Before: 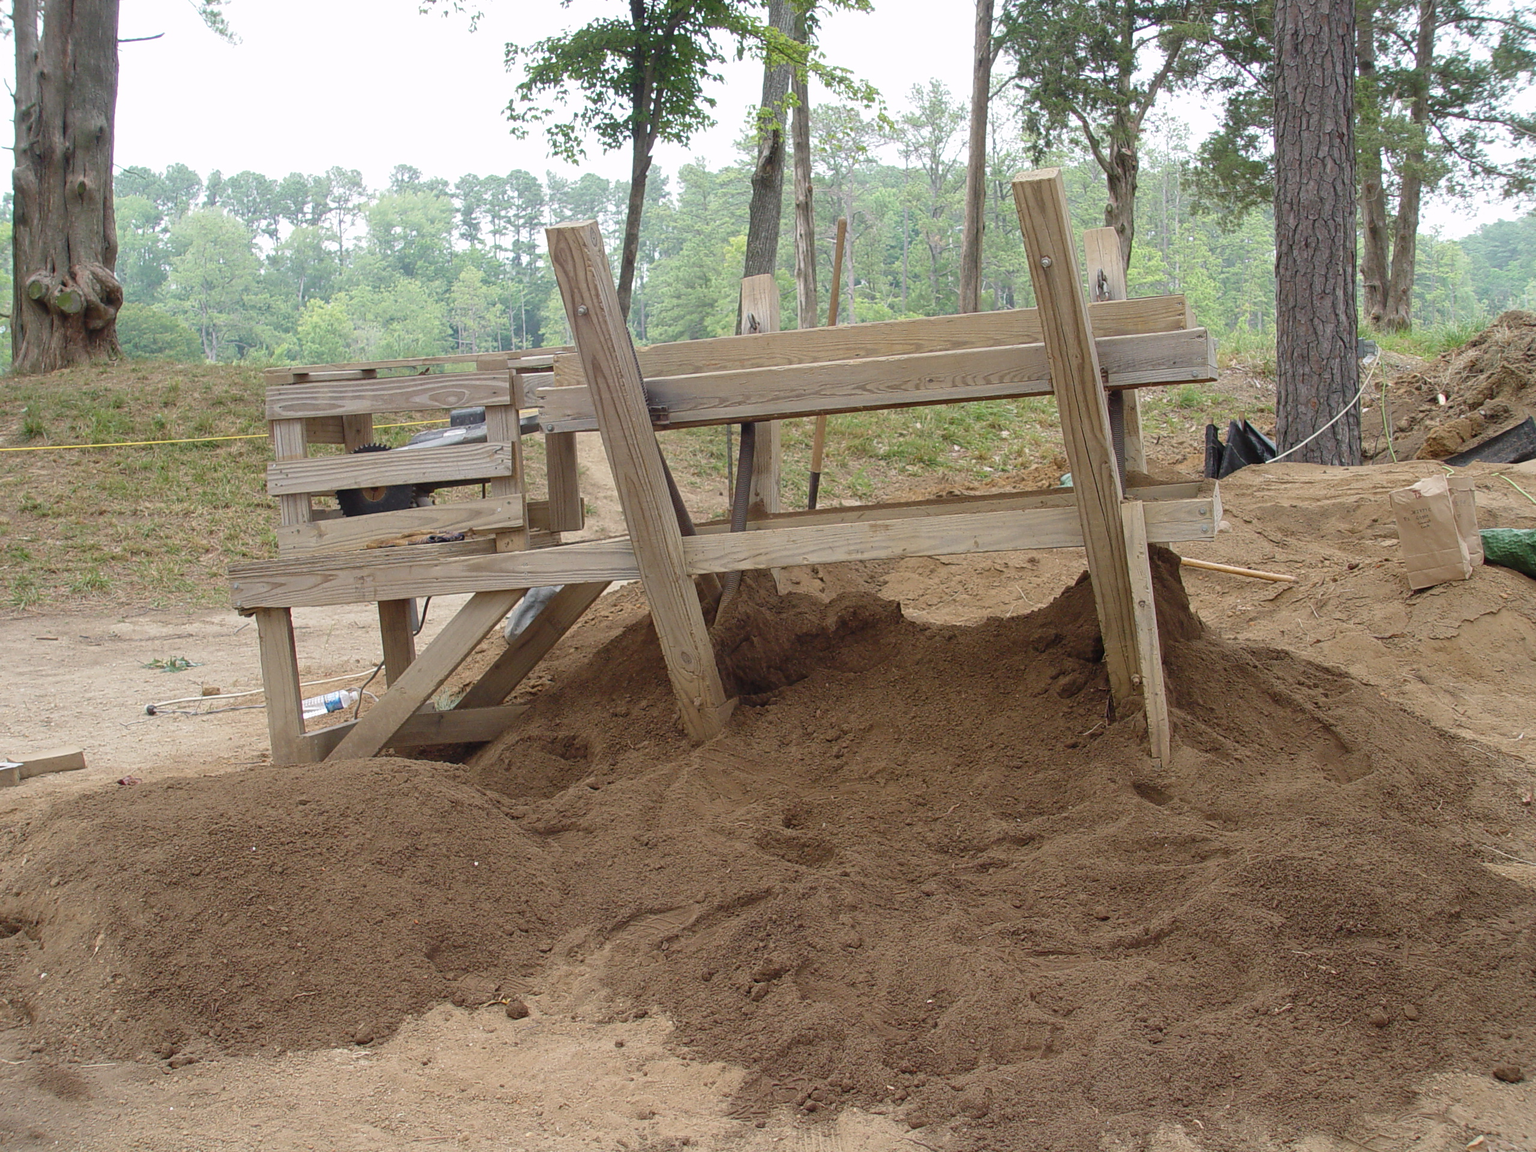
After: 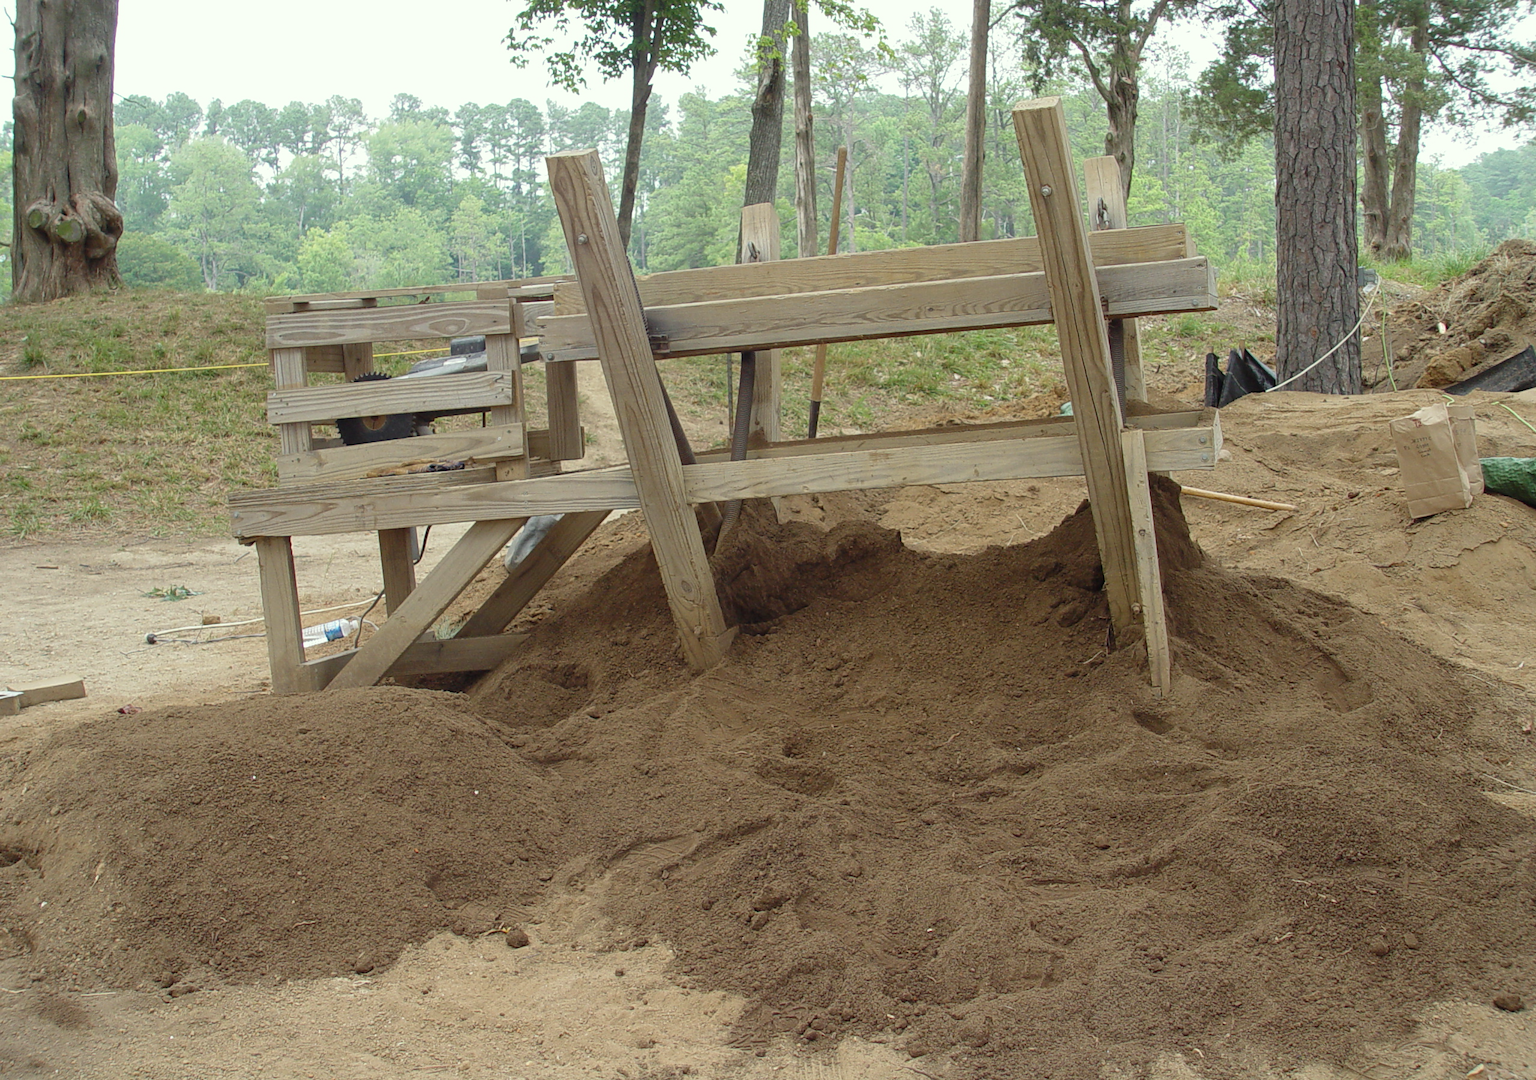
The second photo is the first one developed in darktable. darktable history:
color correction: highlights a* -4.73, highlights b* 5.06, saturation 0.97
crop and rotate: top 6.25%
